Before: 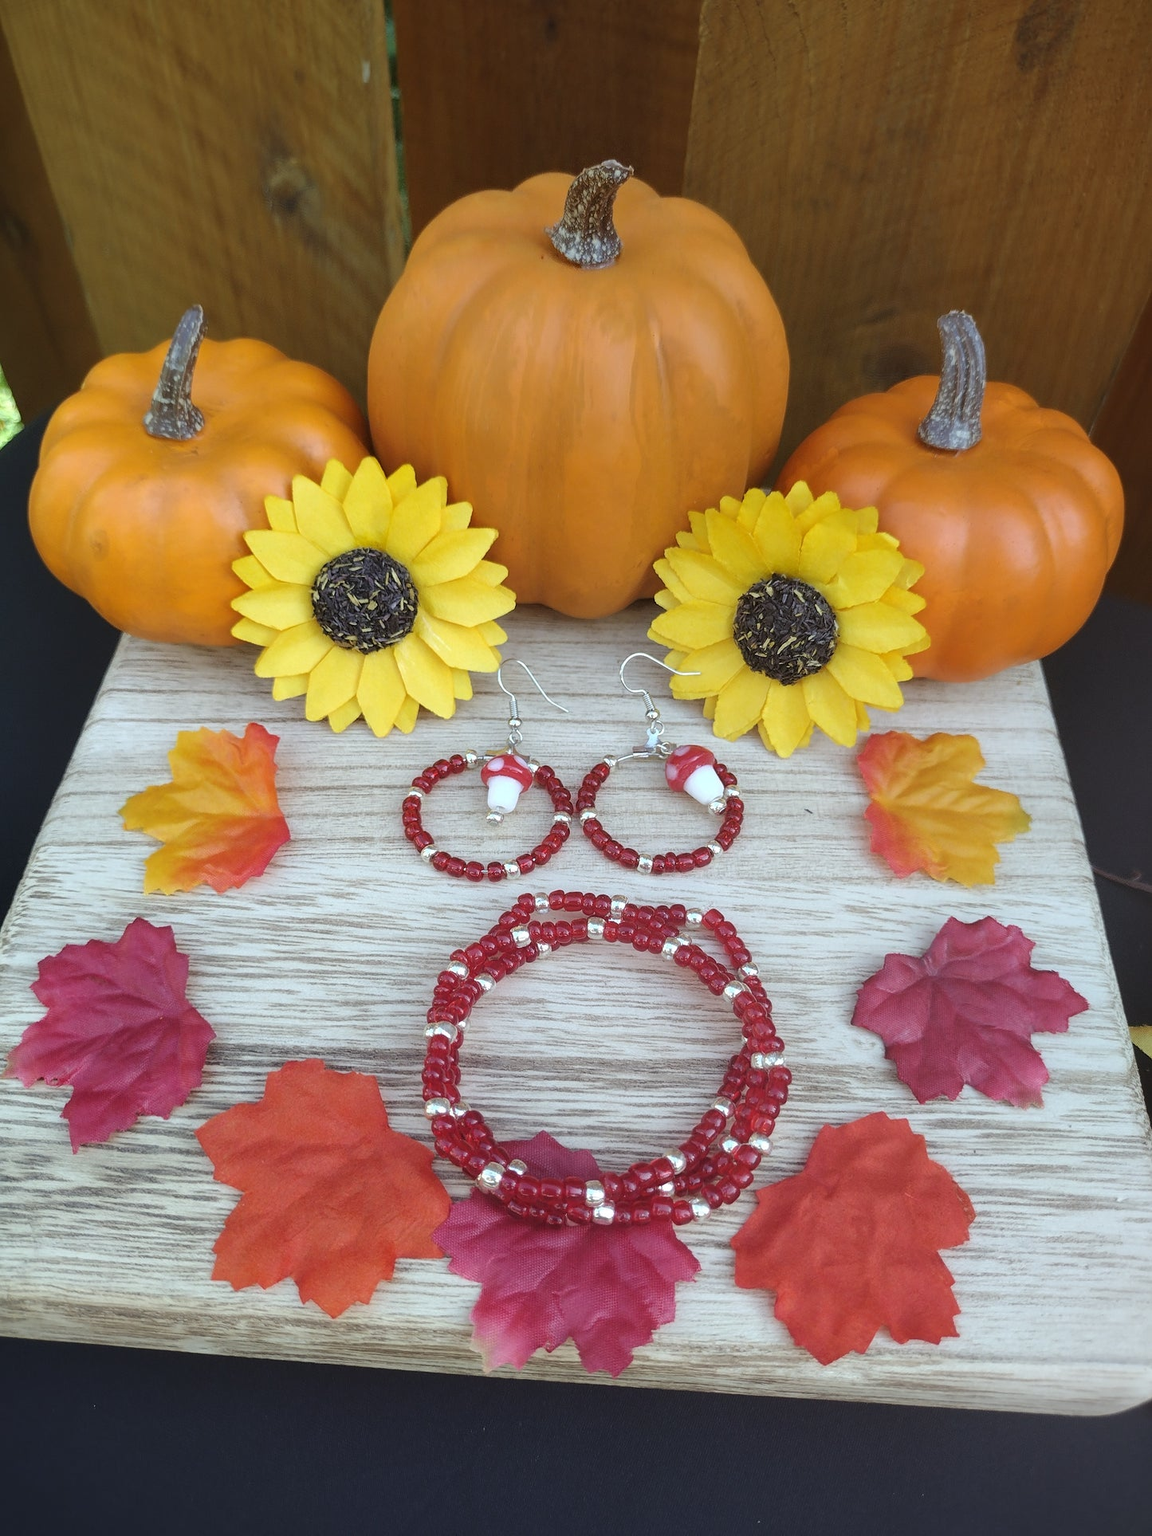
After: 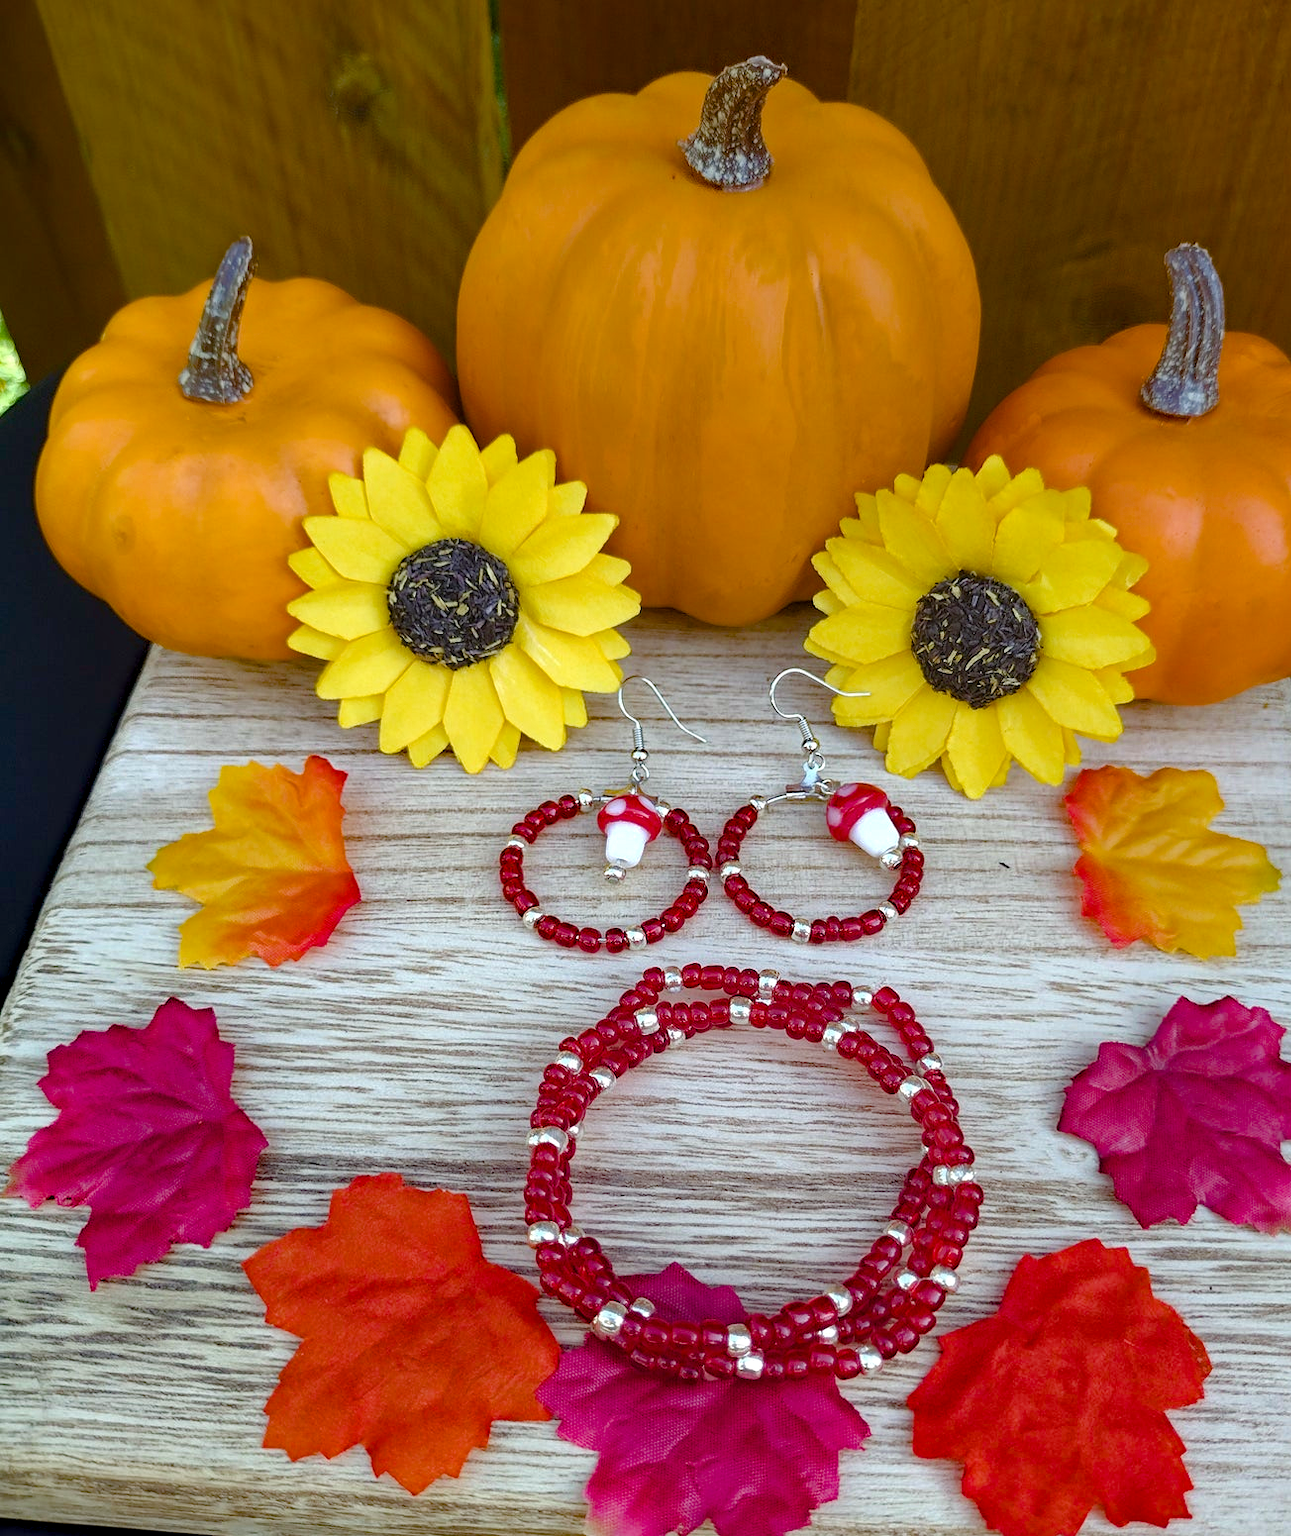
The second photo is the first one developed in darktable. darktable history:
haze removal: strength 0.523, distance 0.918, compatibility mode true, adaptive false
crop: top 7.475%, right 9.693%, bottom 12.016%
color balance rgb: perceptual saturation grading › global saturation 20%, perceptual saturation grading › highlights -25.619%, perceptual saturation grading › shadows 49.267%
